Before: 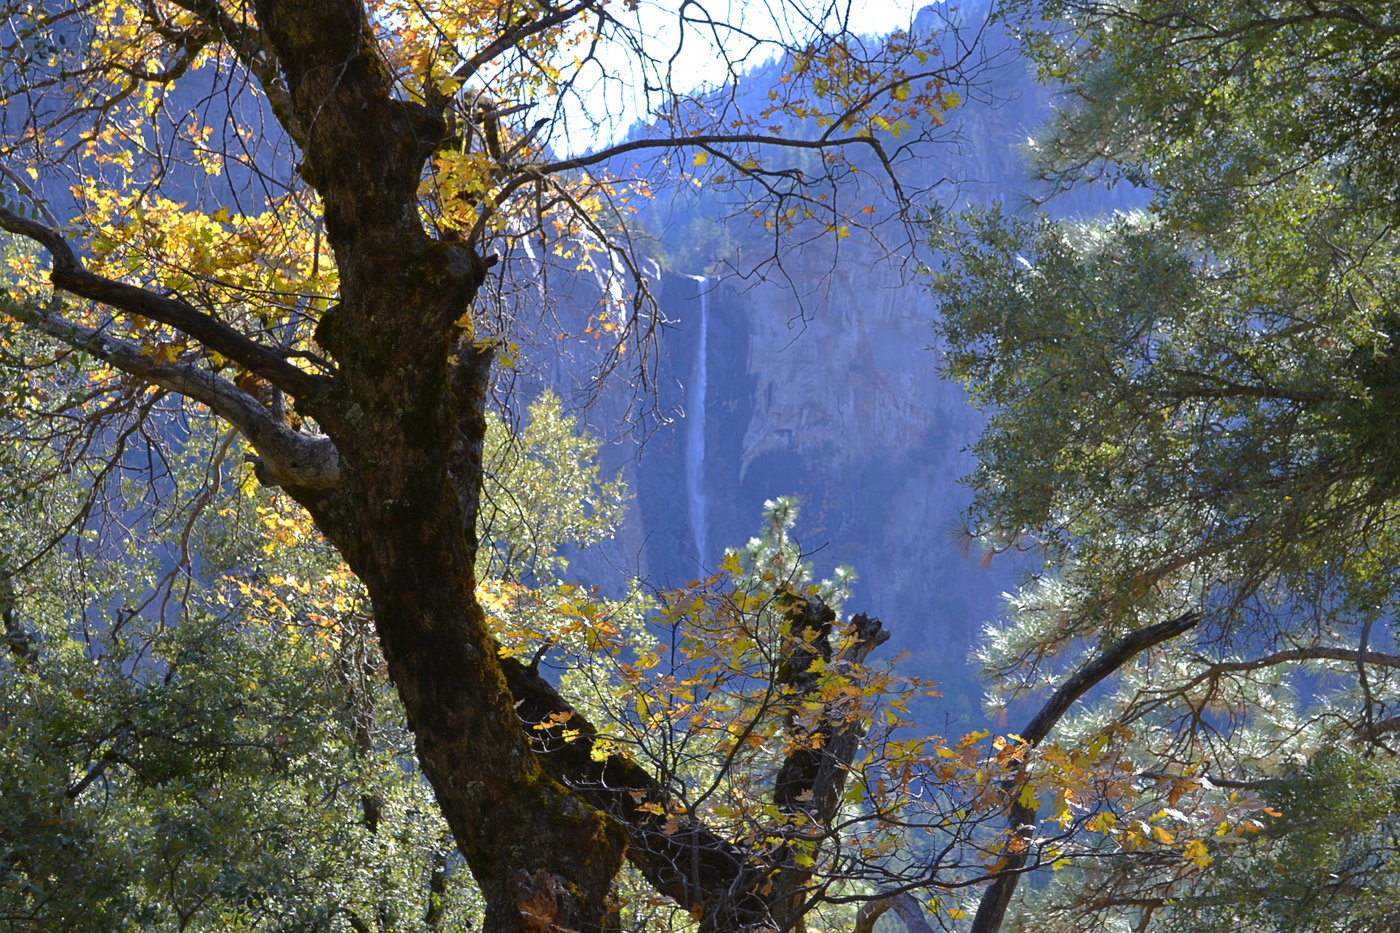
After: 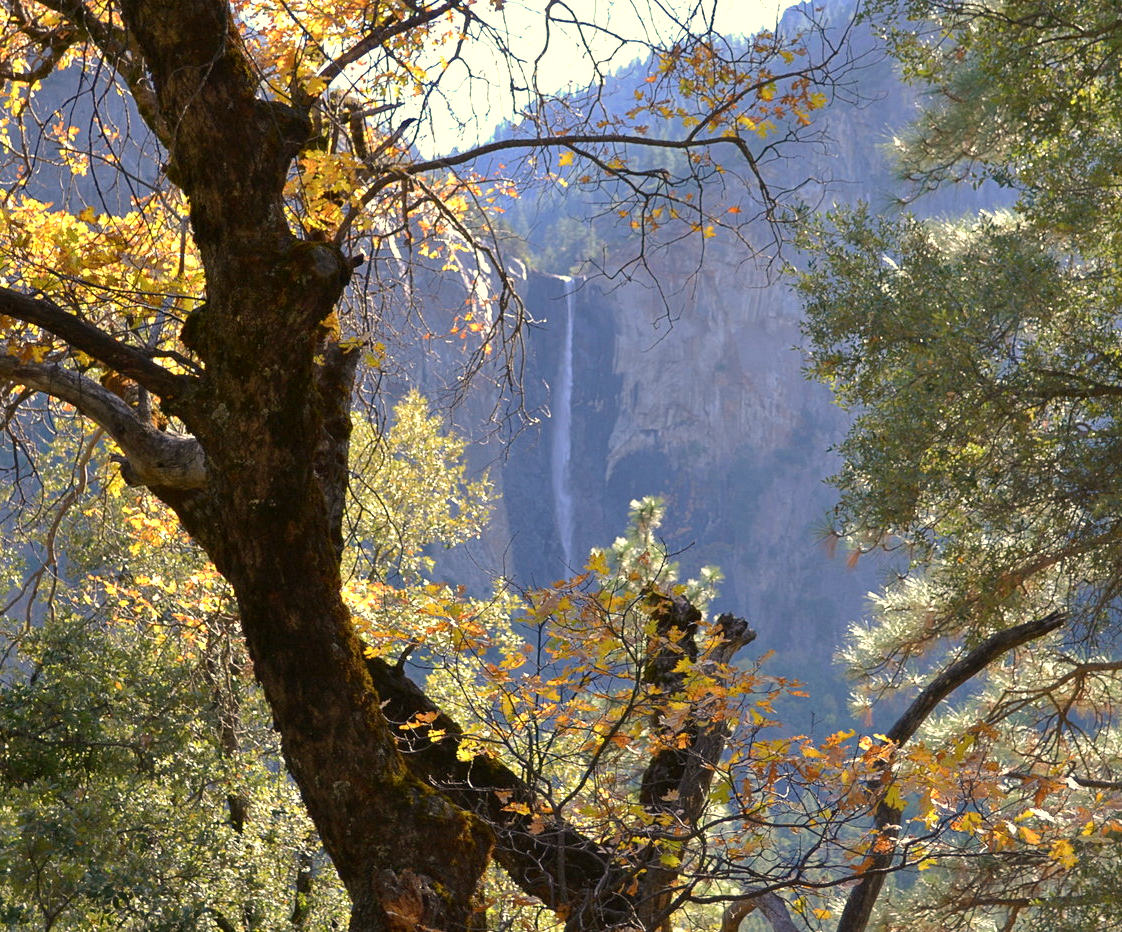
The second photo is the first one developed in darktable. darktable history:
white balance: red 1.123, blue 0.83
contrast brightness saturation: saturation -0.05
crop and rotate: left 9.597%, right 10.195%
exposure: black level correction 0.001, exposure 0.3 EV, compensate highlight preservation false
